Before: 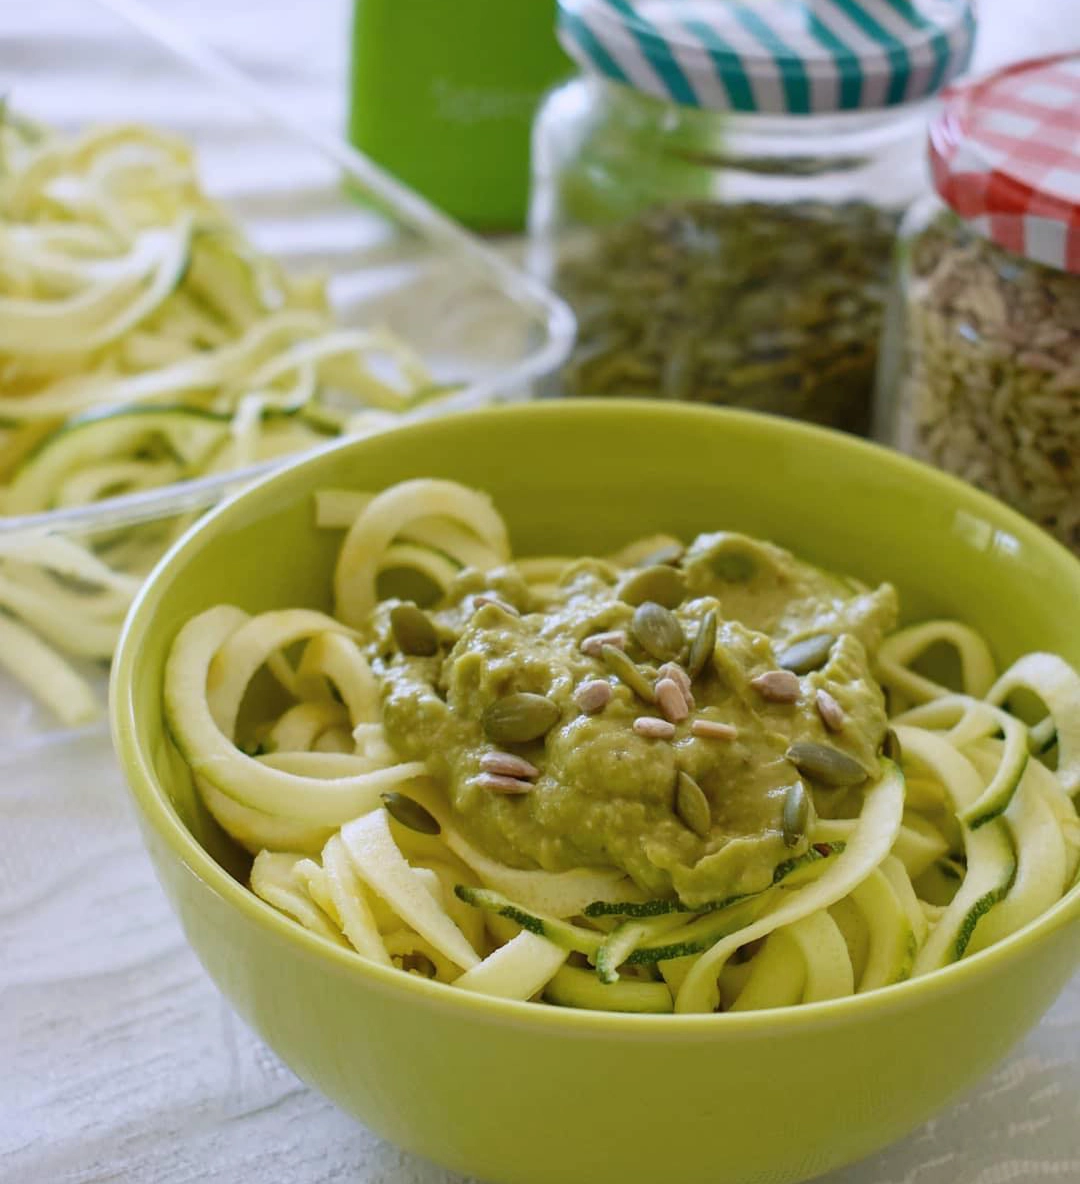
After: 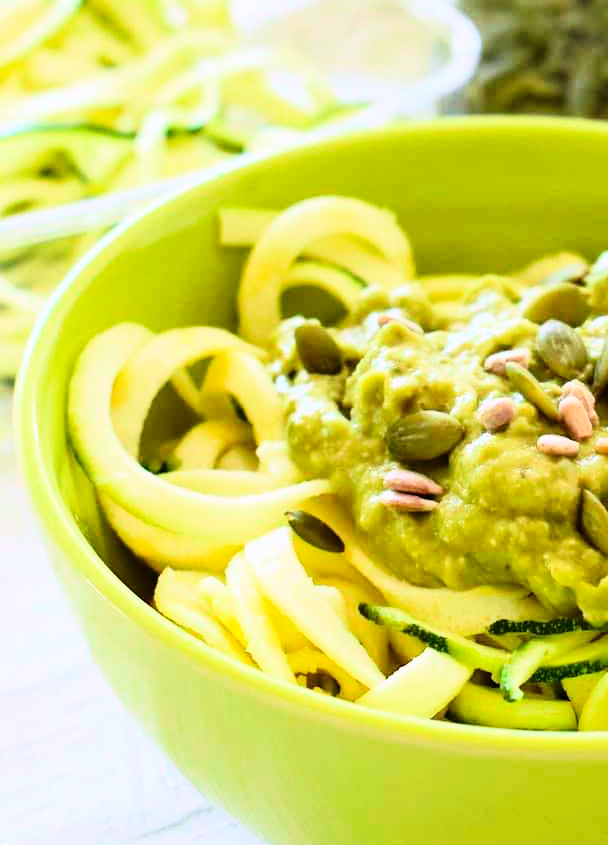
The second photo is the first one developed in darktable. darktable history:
crop: left 8.966%, top 23.852%, right 34.699%, bottom 4.703%
rgb curve: curves: ch0 [(0, 0) (0.21, 0.15) (0.24, 0.21) (0.5, 0.75) (0.75, 0.96) (0.89, 0.99) (1, 1)]; ch1 [(0, 0.02) (0.21, 0.13) (0.25, 0.2) (0.5, 0.67) (0.75, 0.9) (0.89, 0.97) (1, 1)]; ch2 [(0, 0.02) (0.21, 0.13) (0.25, 0.2) (0.5, 0.67) (0.75, 0.9) (0.89, 0.97) (1, 1)], compensate middle gray true
color contrast: green-magenta contrast 1.73, blue-yellow contrast 1.15
